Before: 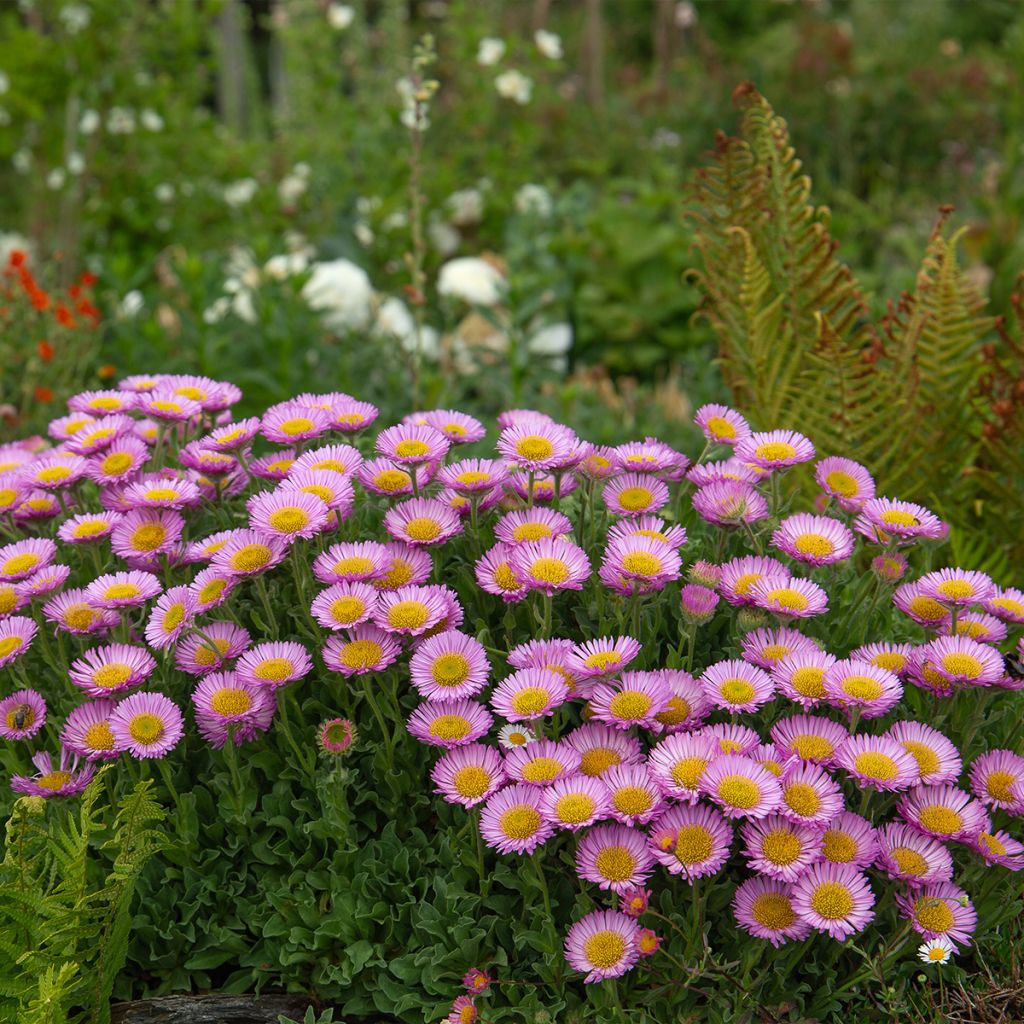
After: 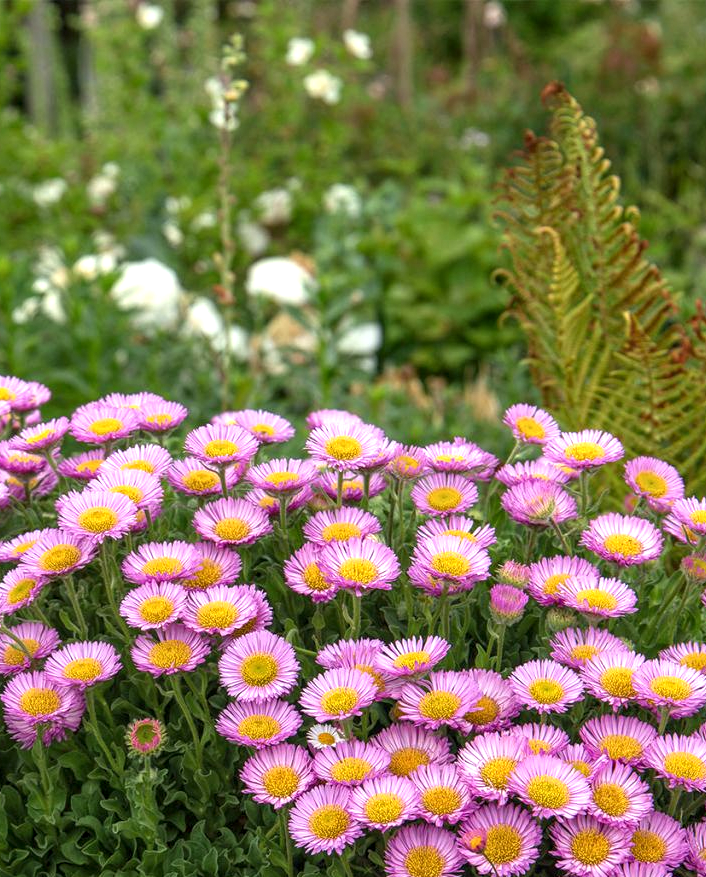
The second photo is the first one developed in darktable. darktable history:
exposure: black level correction 0, exposure 0.594 EV, compensate exposure bias true, compensate highlight preservation false
local contrast: highlights 53%, shadows 52%, detail 130%, midtone range 0.455
crop: left 18.737%, right 12.281%, bottom 14.272%
